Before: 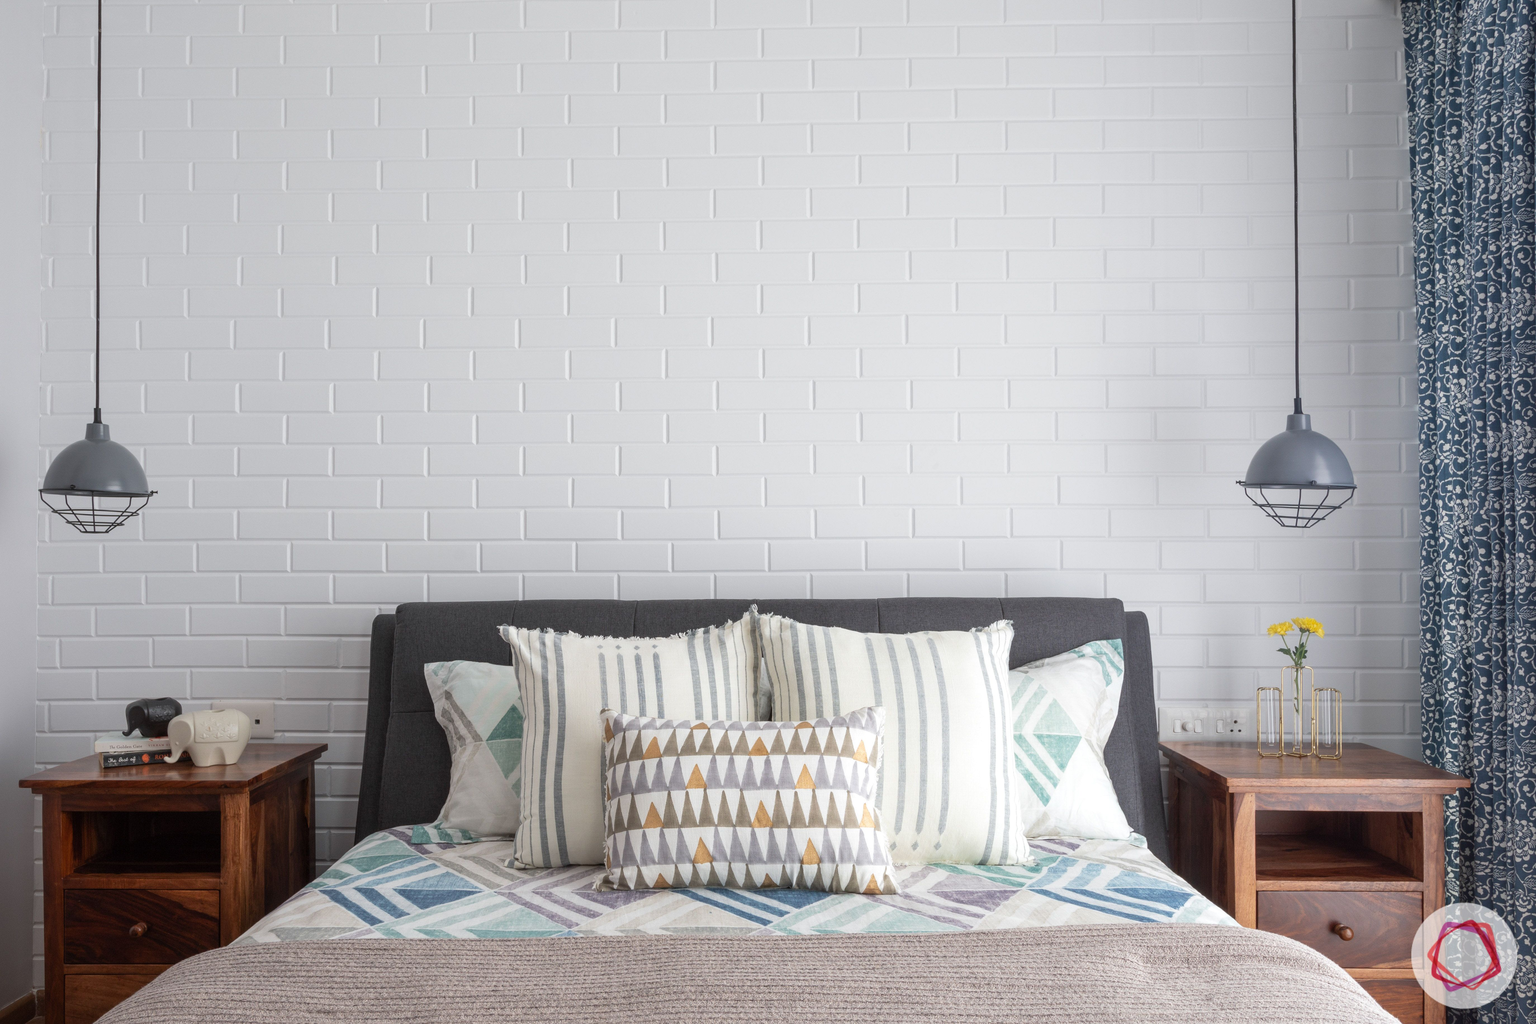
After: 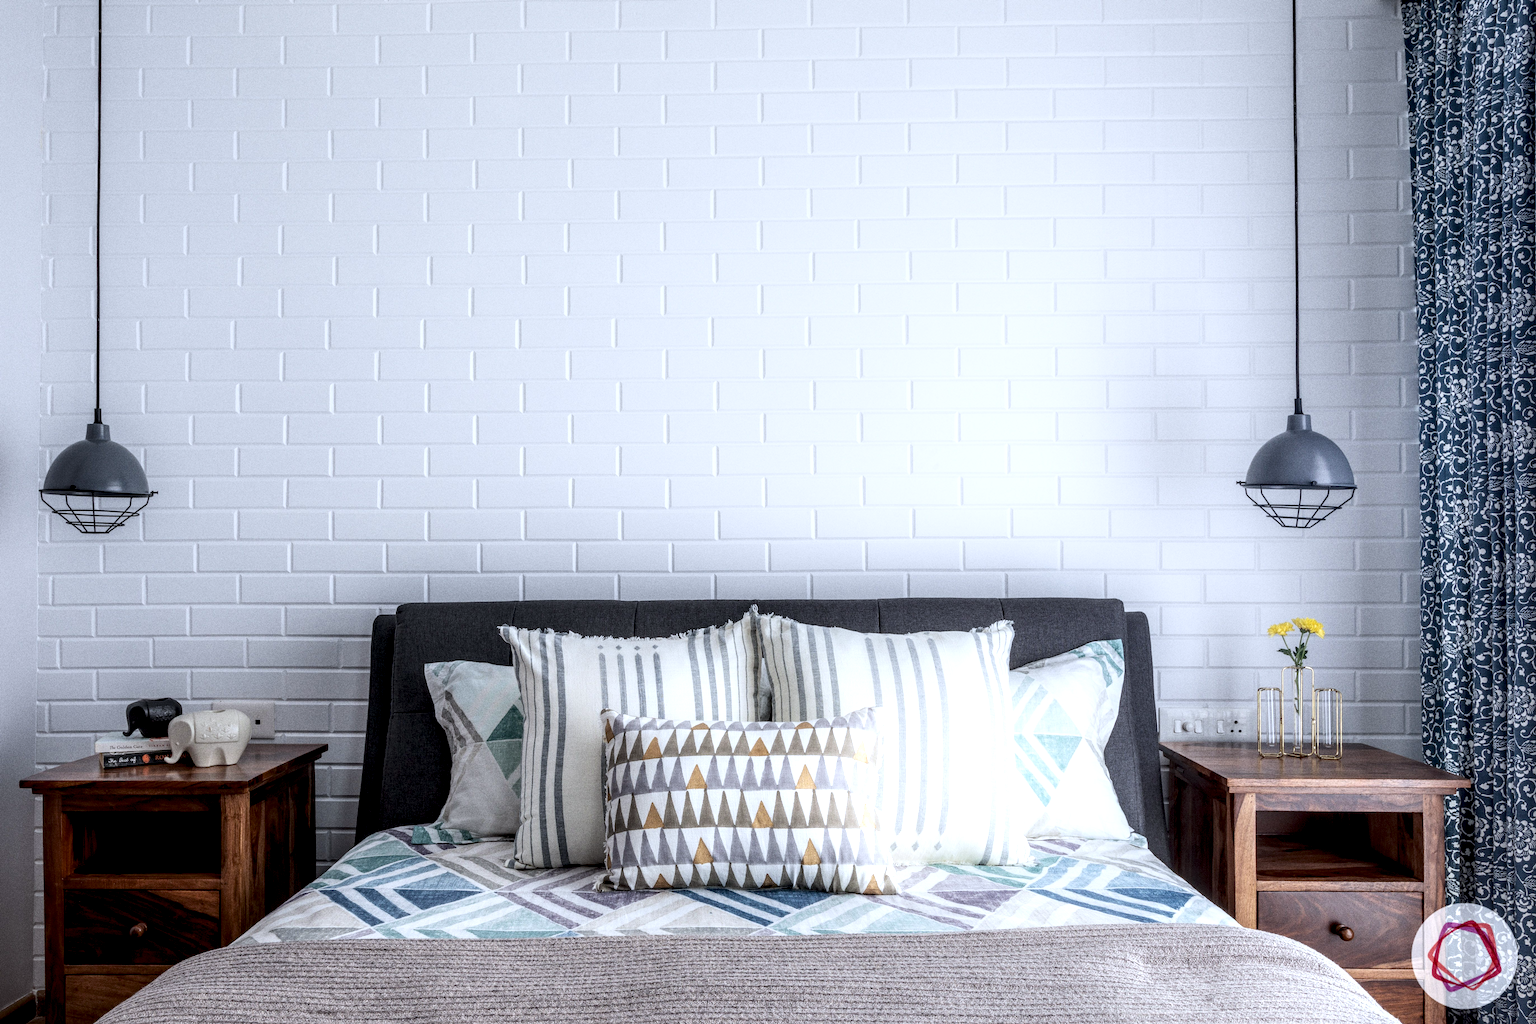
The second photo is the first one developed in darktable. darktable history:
local contrast: highlights 19%, detail 186%
white balance: red 0.954, blue 1.079
shadows and highlights: shadows -23.08, highlights 46.15, soften with gaussian
grain: coarseness 0.09 ISO, strength 40%
